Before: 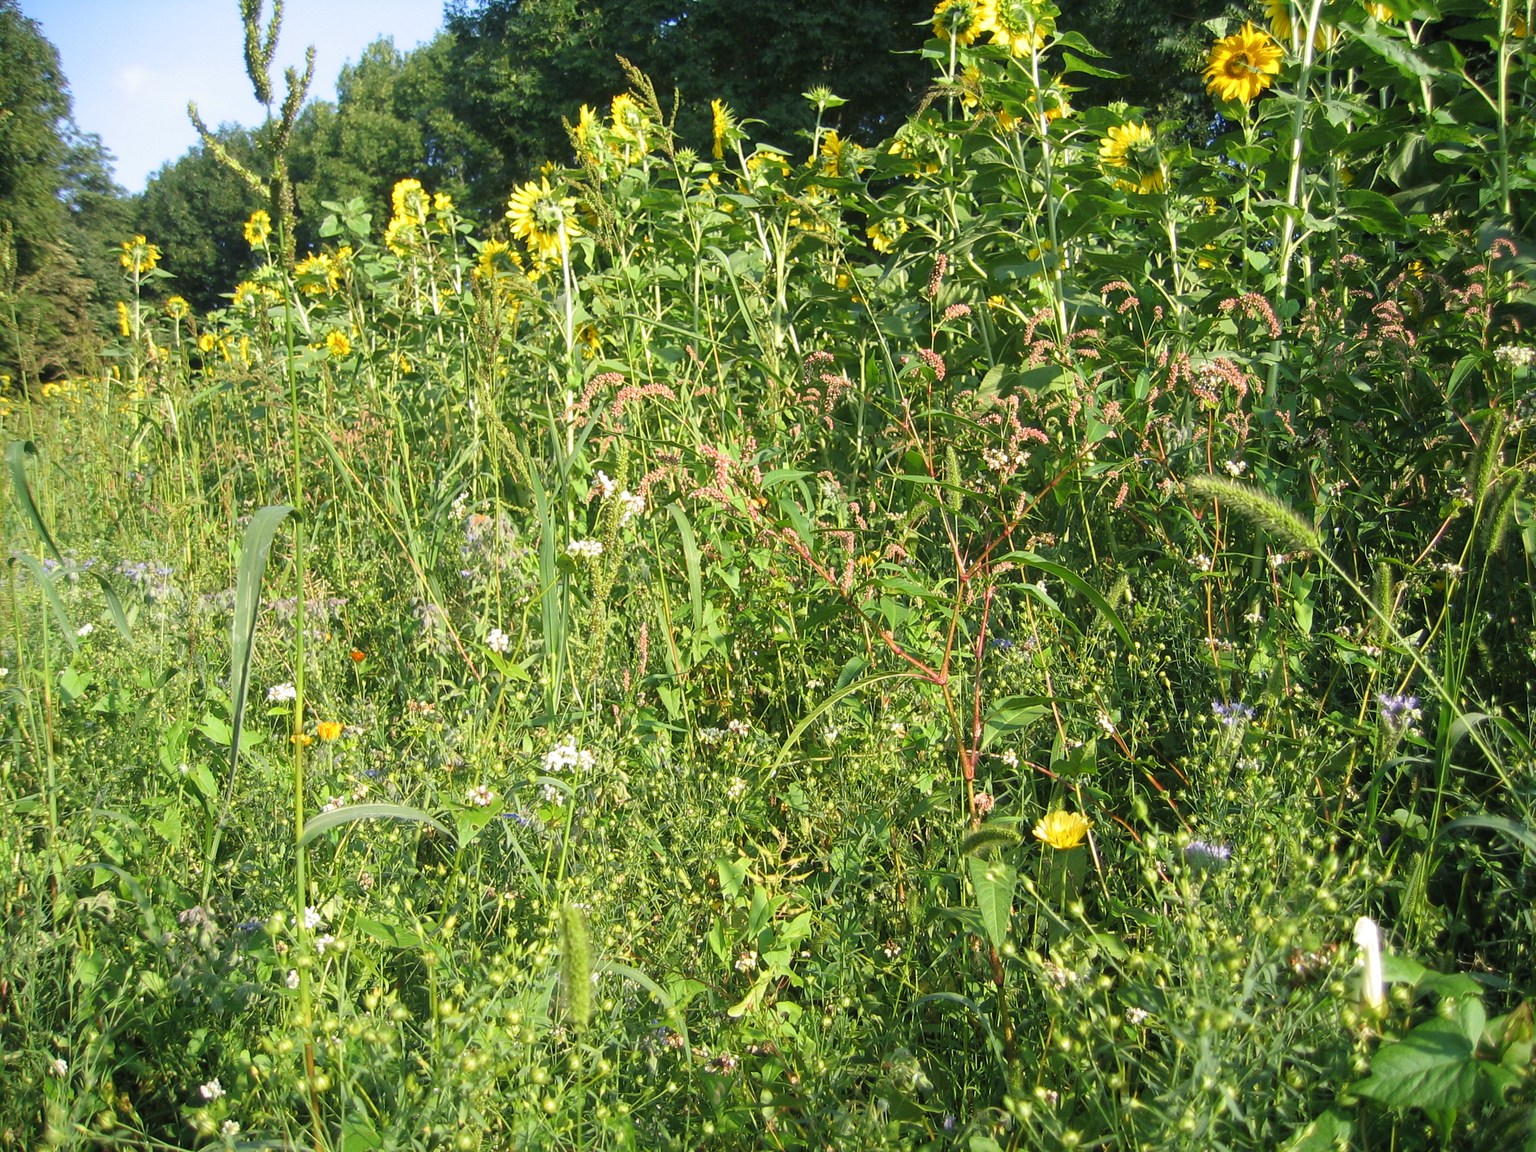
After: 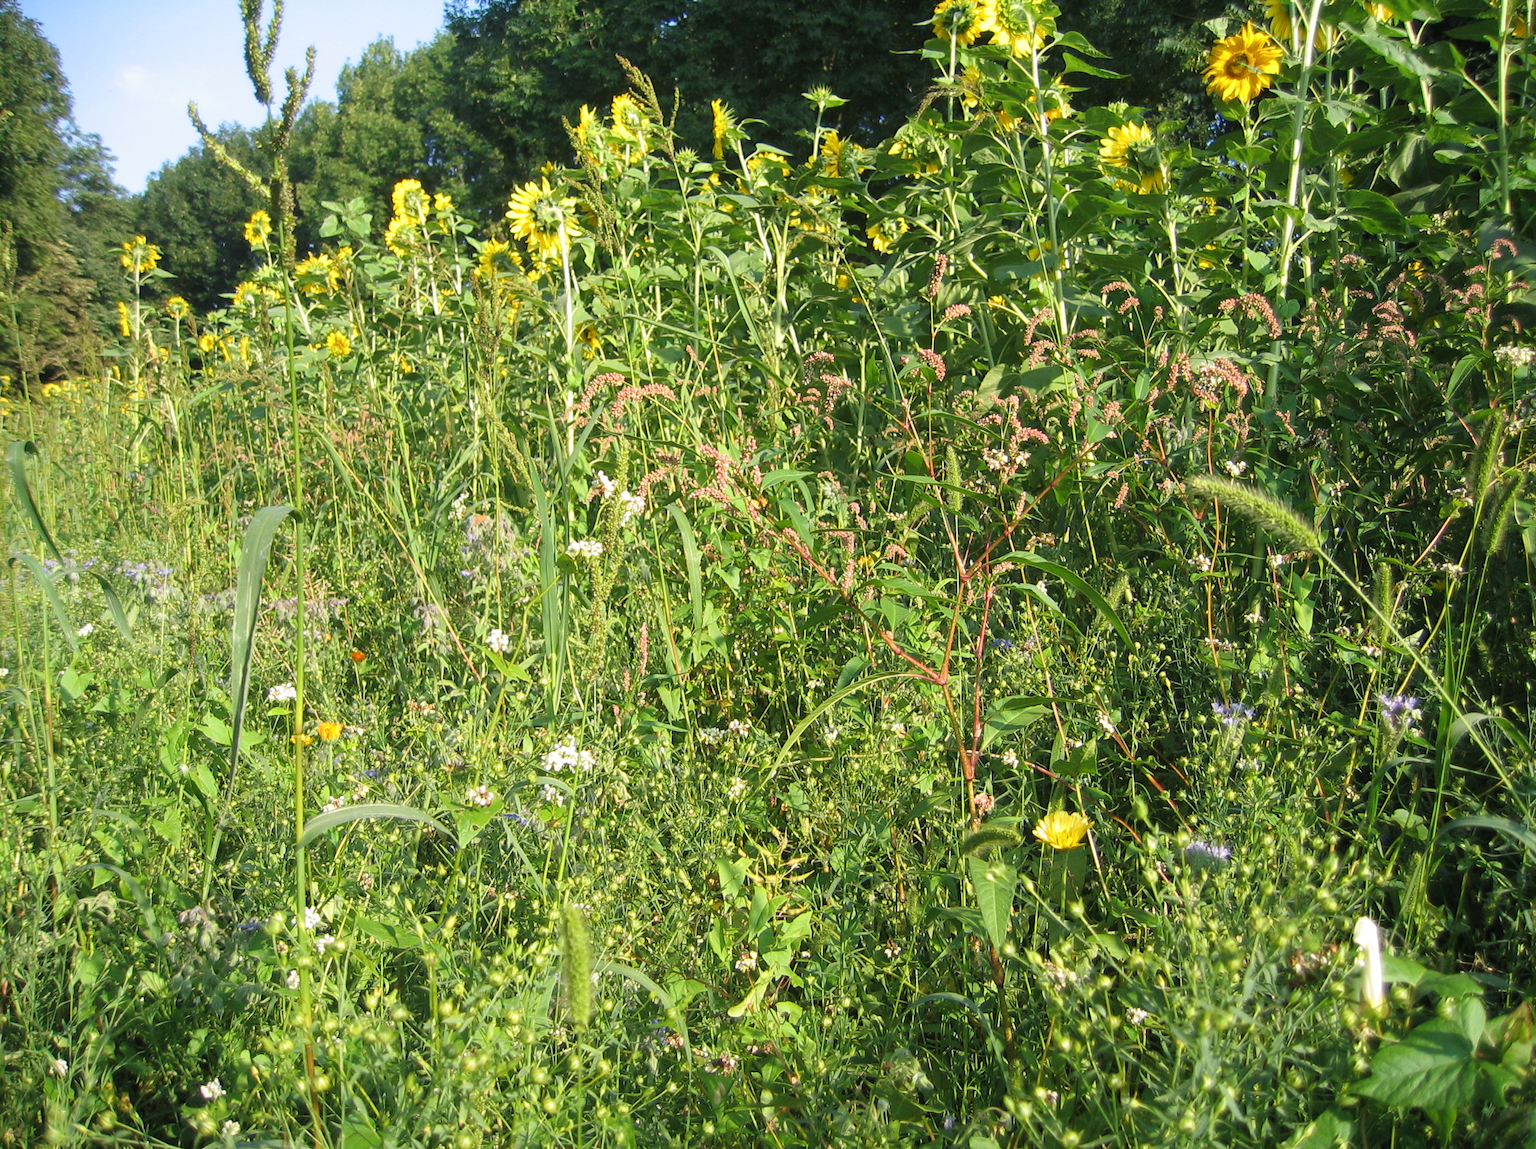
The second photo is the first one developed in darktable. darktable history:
crop: top 0.05%, bottom 0.098%
rgb levels: preserve colors max RGB
